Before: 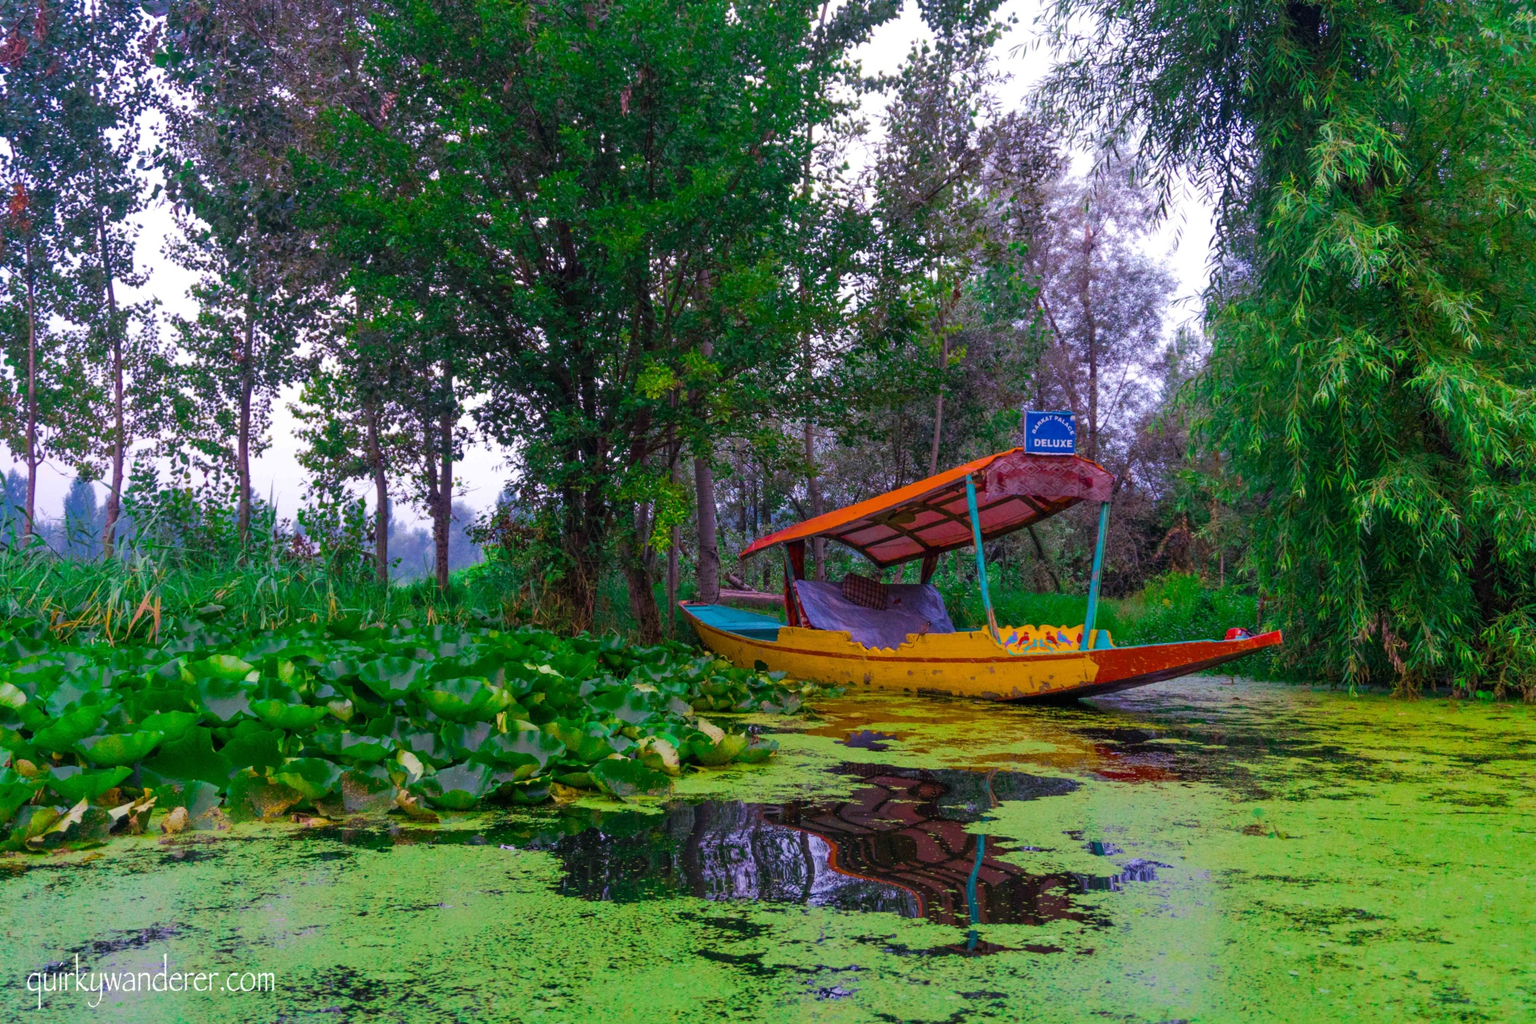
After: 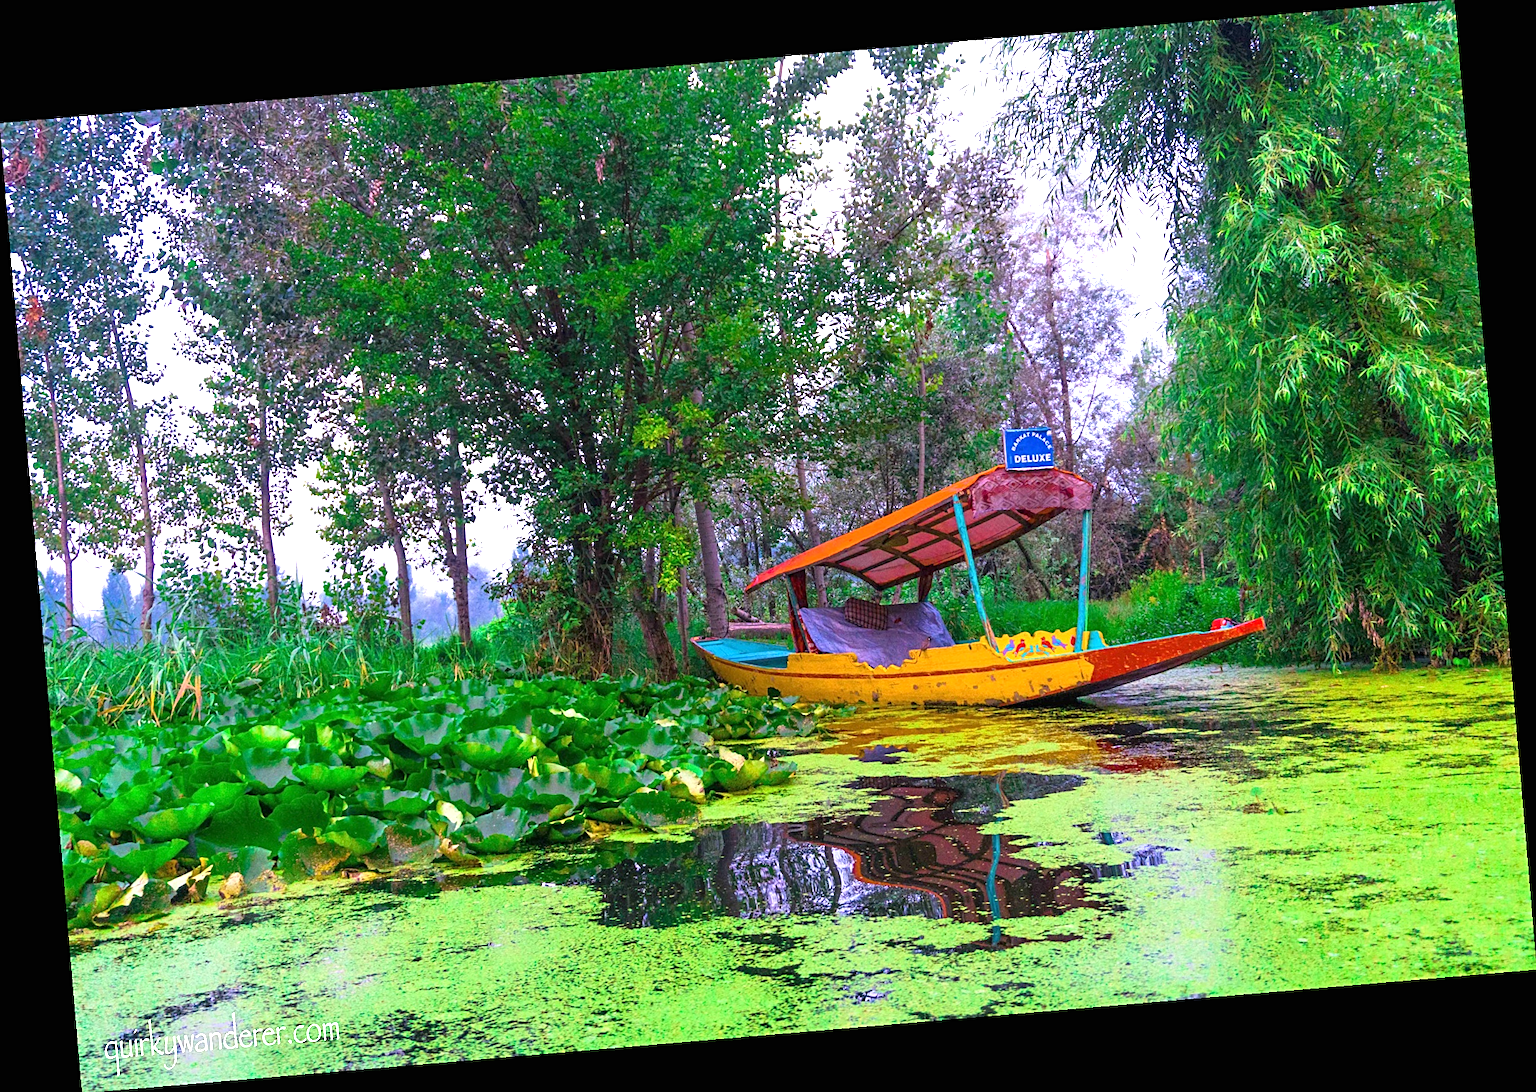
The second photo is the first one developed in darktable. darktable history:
rotate and perspective: rotation -4.86°, automatic cropping off
exposure: black level correction 0, exposure 1.1 EV, compensate exposure bias true, compensate highlight preservation false
sharpen: on, module defaults
